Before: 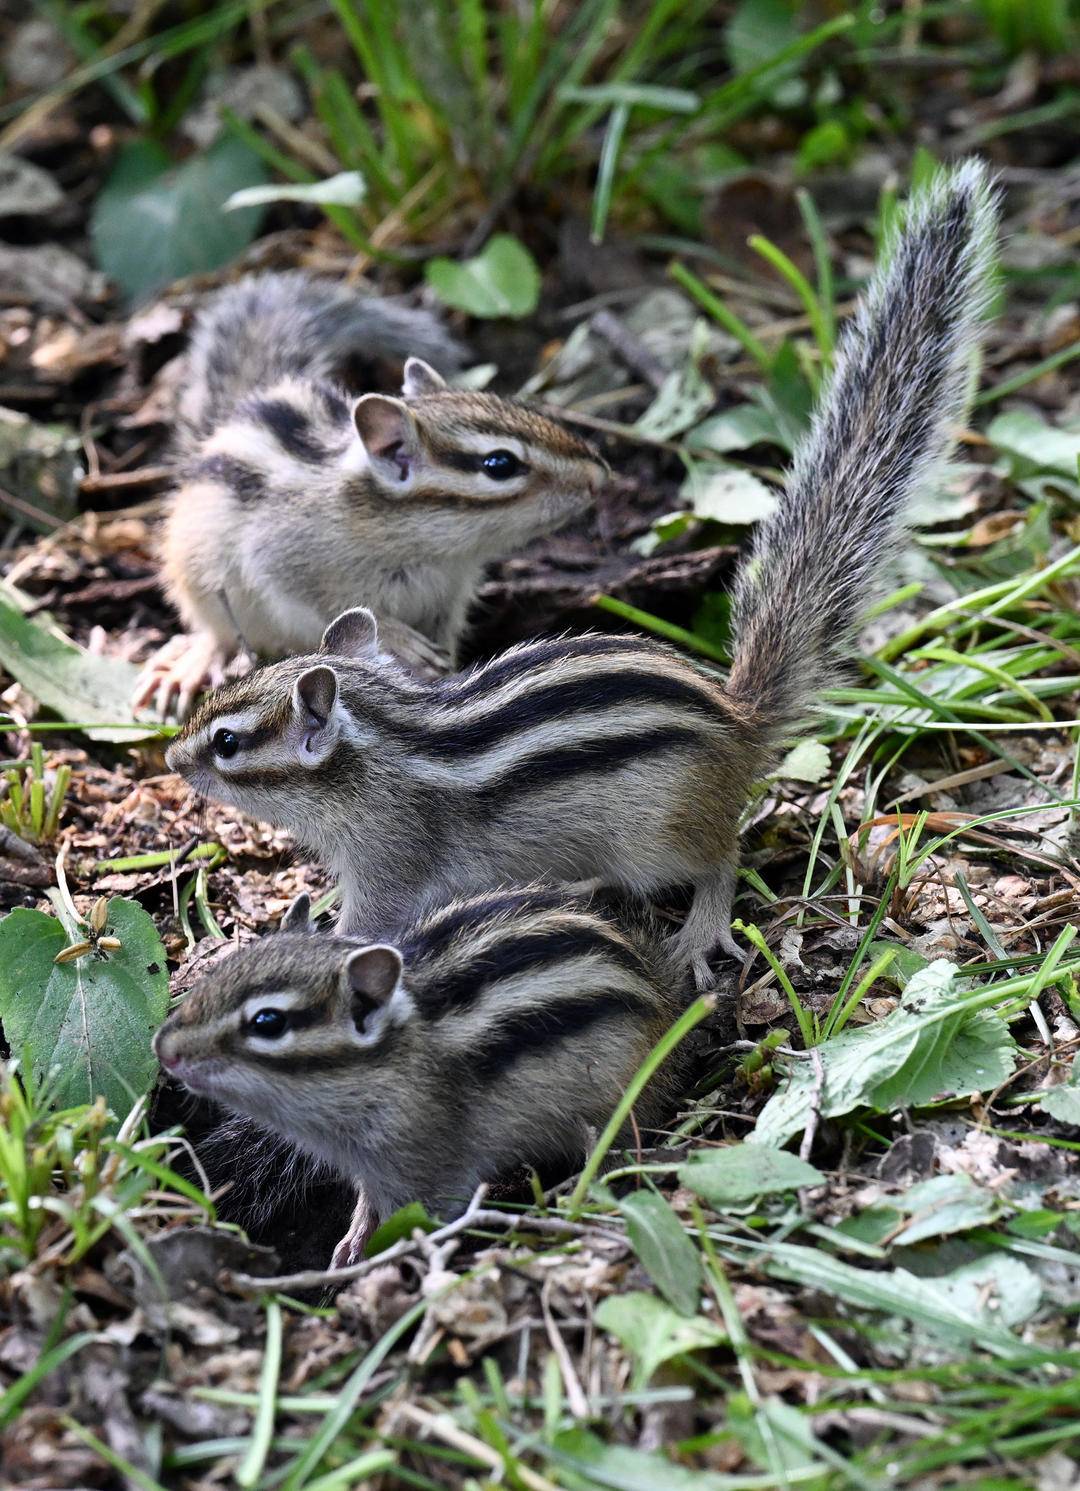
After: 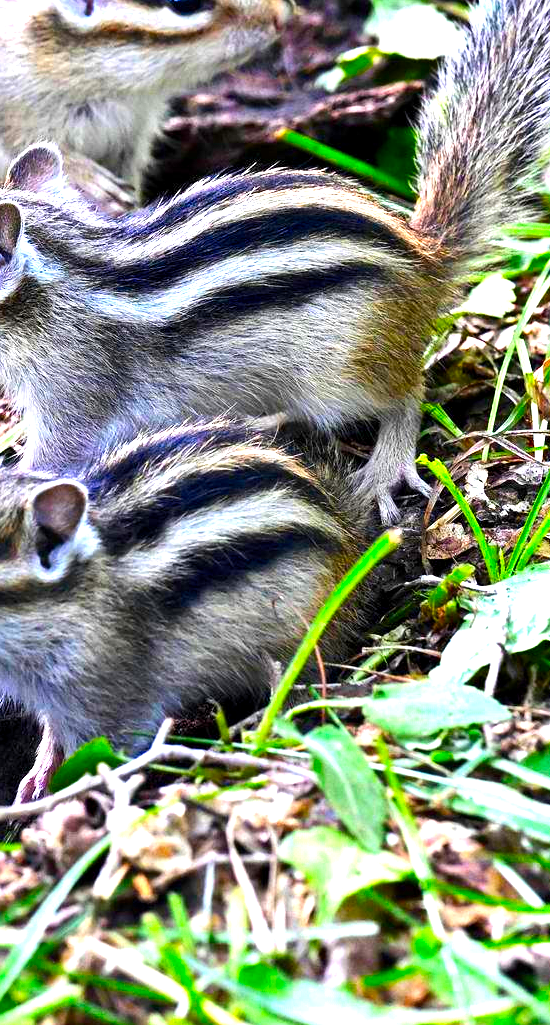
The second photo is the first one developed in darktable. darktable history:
color correction: highlights b* -0.042, saturation 1.8
exposure: black level correction 0.001, exposure 1.118 EV, compensate exposure bias true, compensate highlight preservation false
color balance rgb: perceptual saturation grading › global saturation 19.338%, saturation formula JzAzBz (2021)
crop and rotate: left 29.179%, top 31.229%, right 19.81%
tone equalizer: -8 EV -0.429 EV, -7 EV -0.361 EV, -6 EV -0.343 EV, -5 EV -0.225 EV, -3 EV 0.205 EV, -2 EV 0.35 EV, -1 EV 0.385 EV, +0 EV 0.406 EV, edges refinement/feathering 500, mask exposure compensation -1.57 EV, preserve details no
